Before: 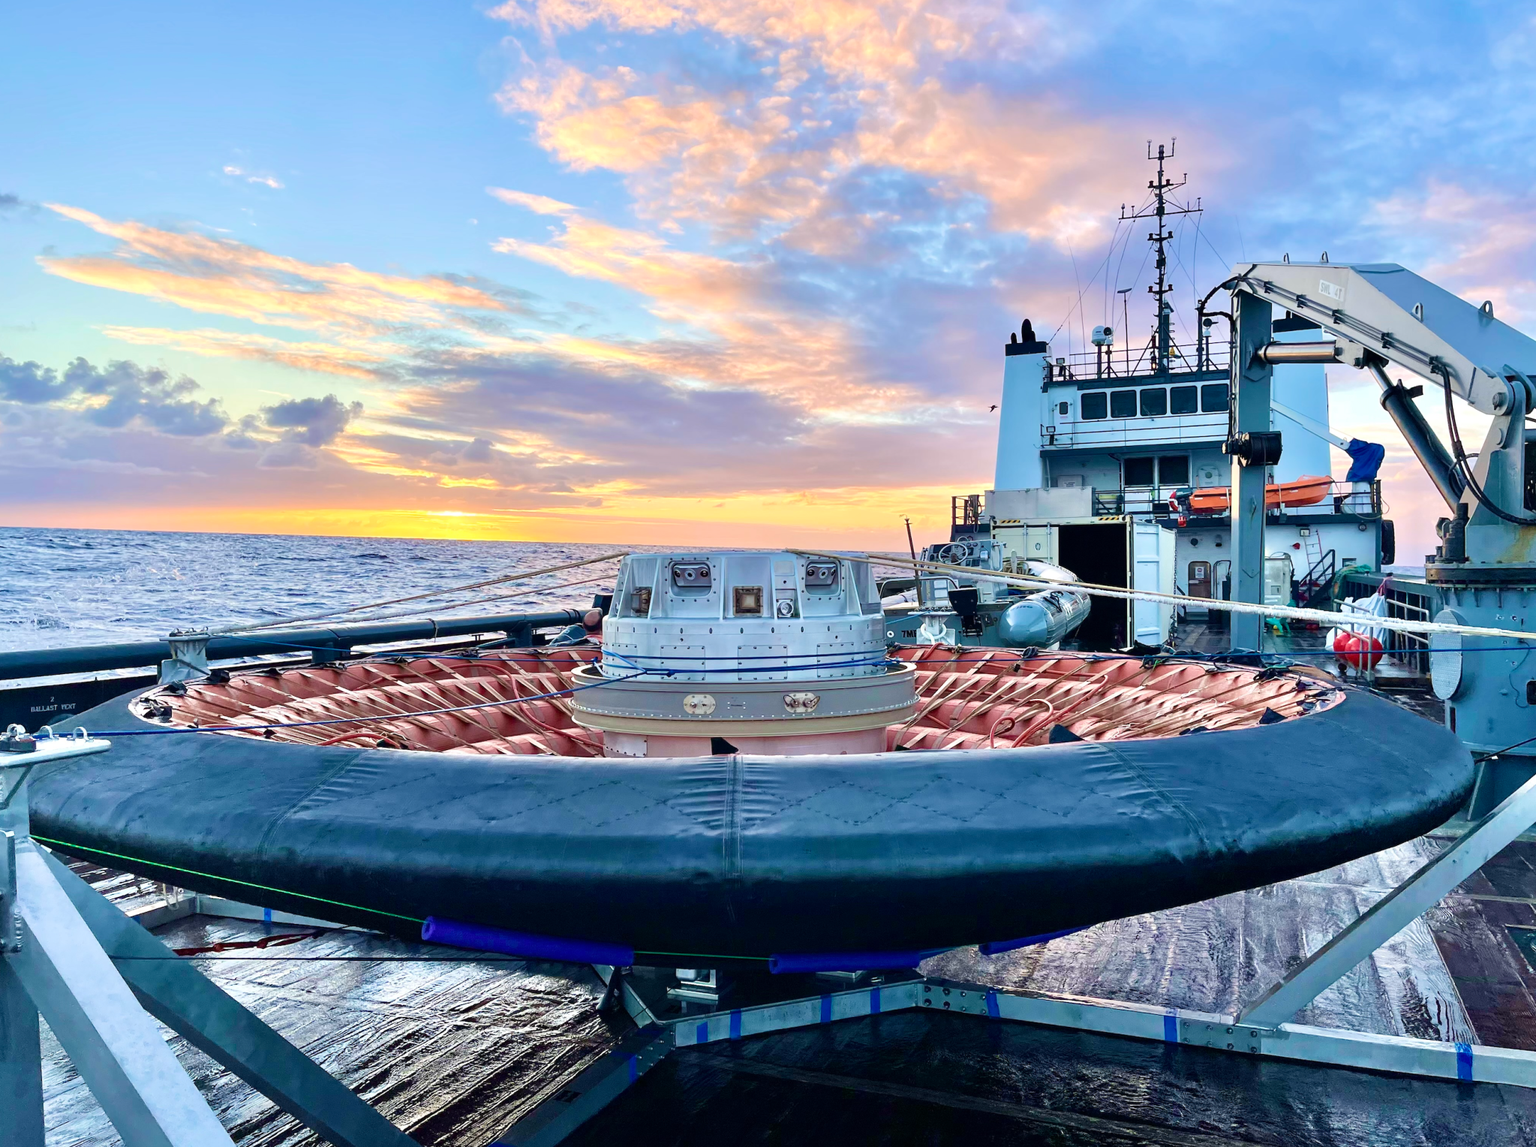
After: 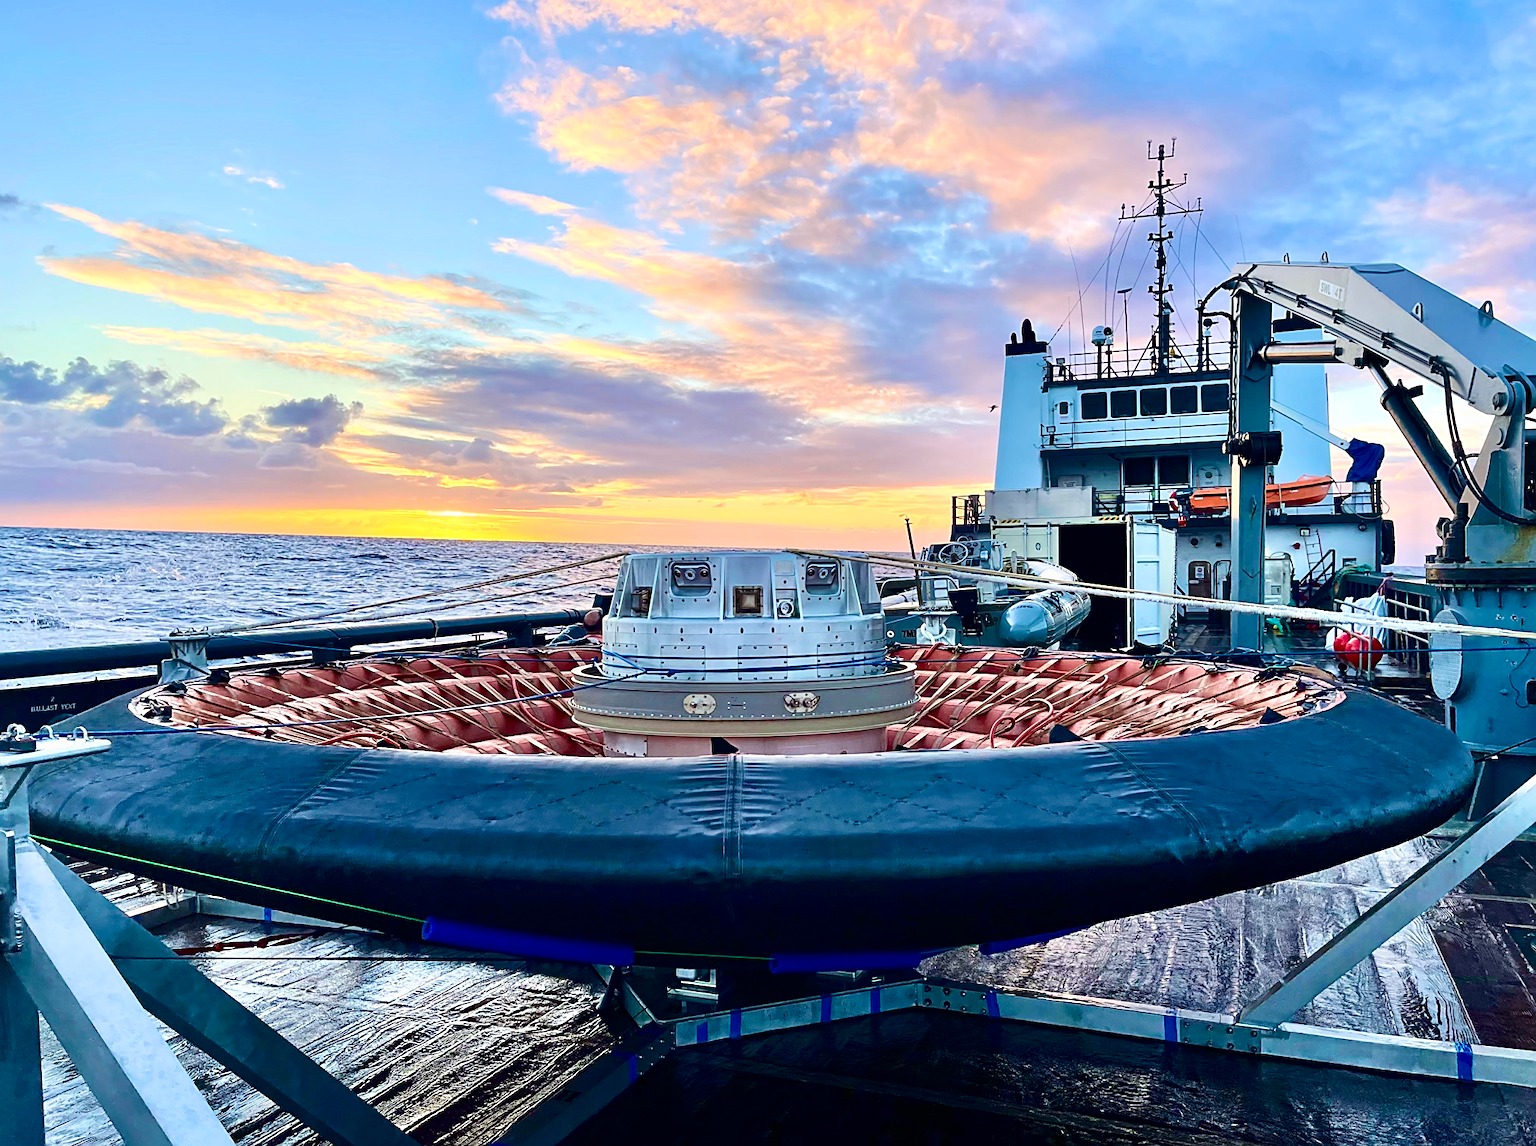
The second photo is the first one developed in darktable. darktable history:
contrast brightness saturation: contrast 0.196, brightness -0.111, saturation 0.101
sharpen: on, module defaults
contrast equalizer: octaves 7, y [[0.5, 0.5, 0.472, 0.5, 0.5, 0.5], [0.5 ×6], [0.5 ×6], [0 ×6], [0 ×6]]
